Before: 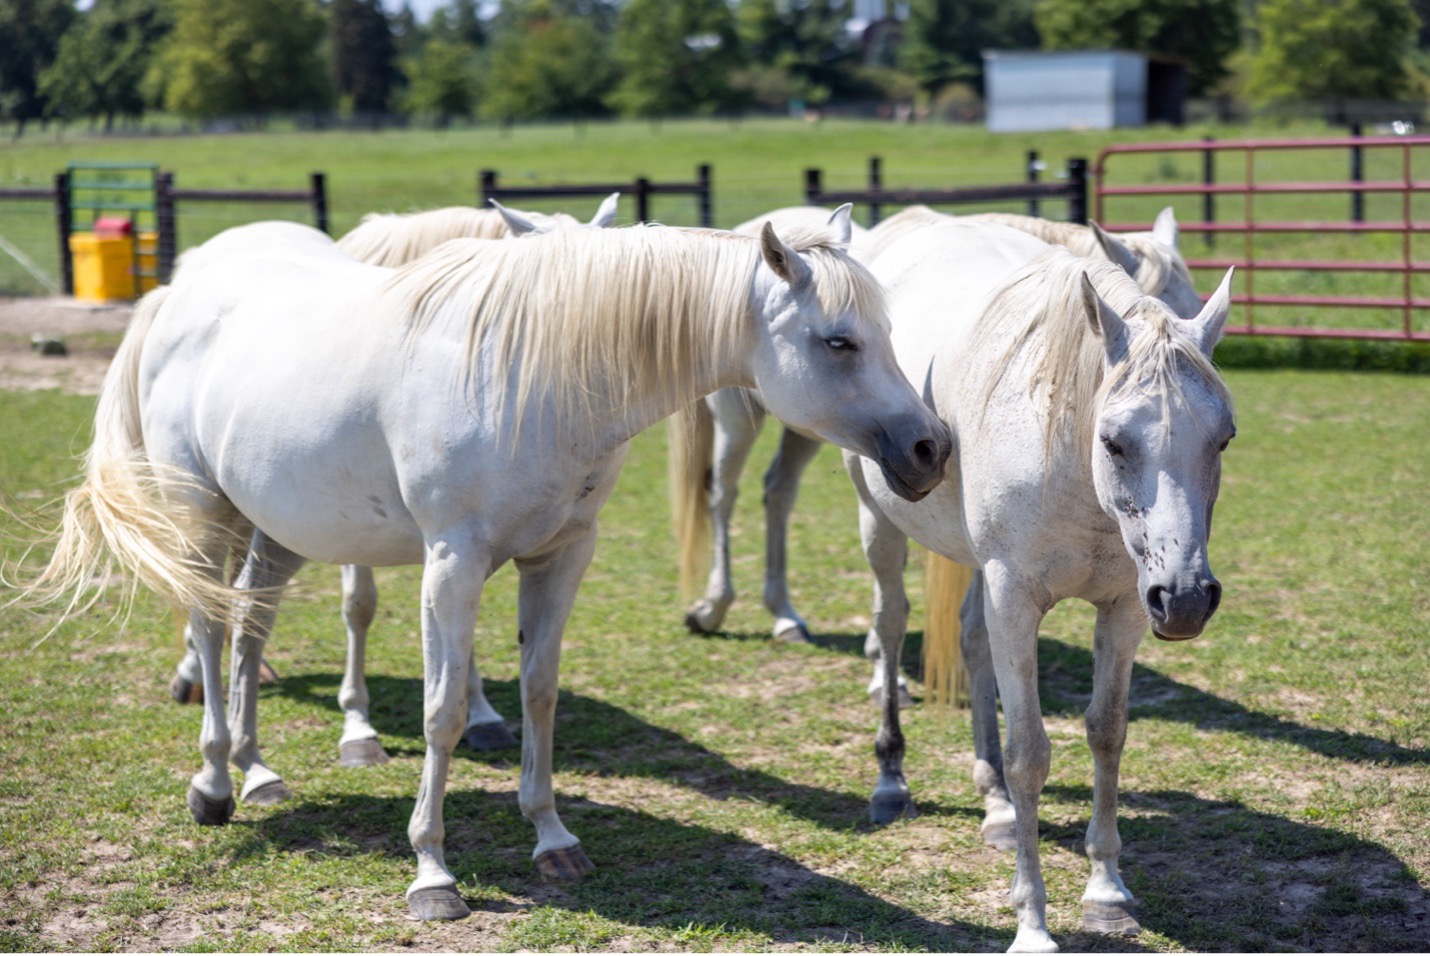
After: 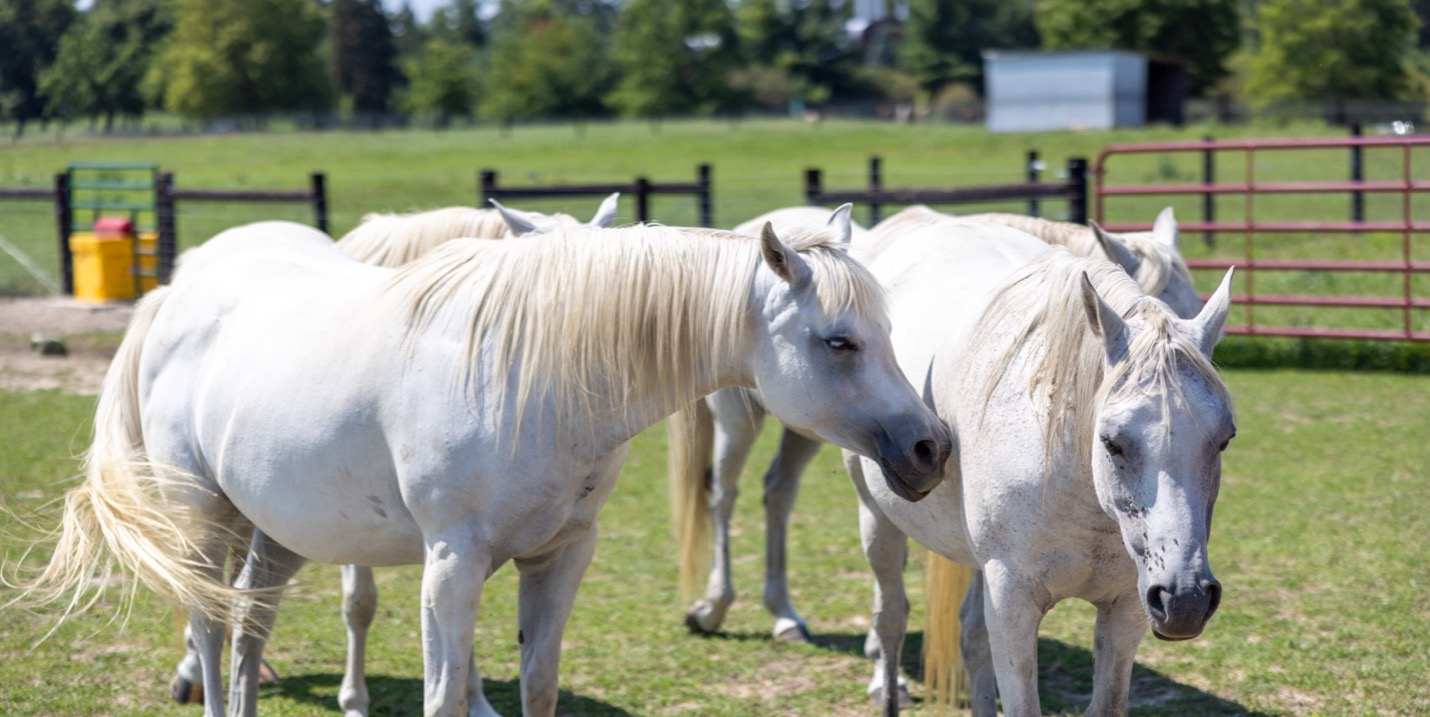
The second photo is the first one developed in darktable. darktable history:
crop: bottom 24.987%
